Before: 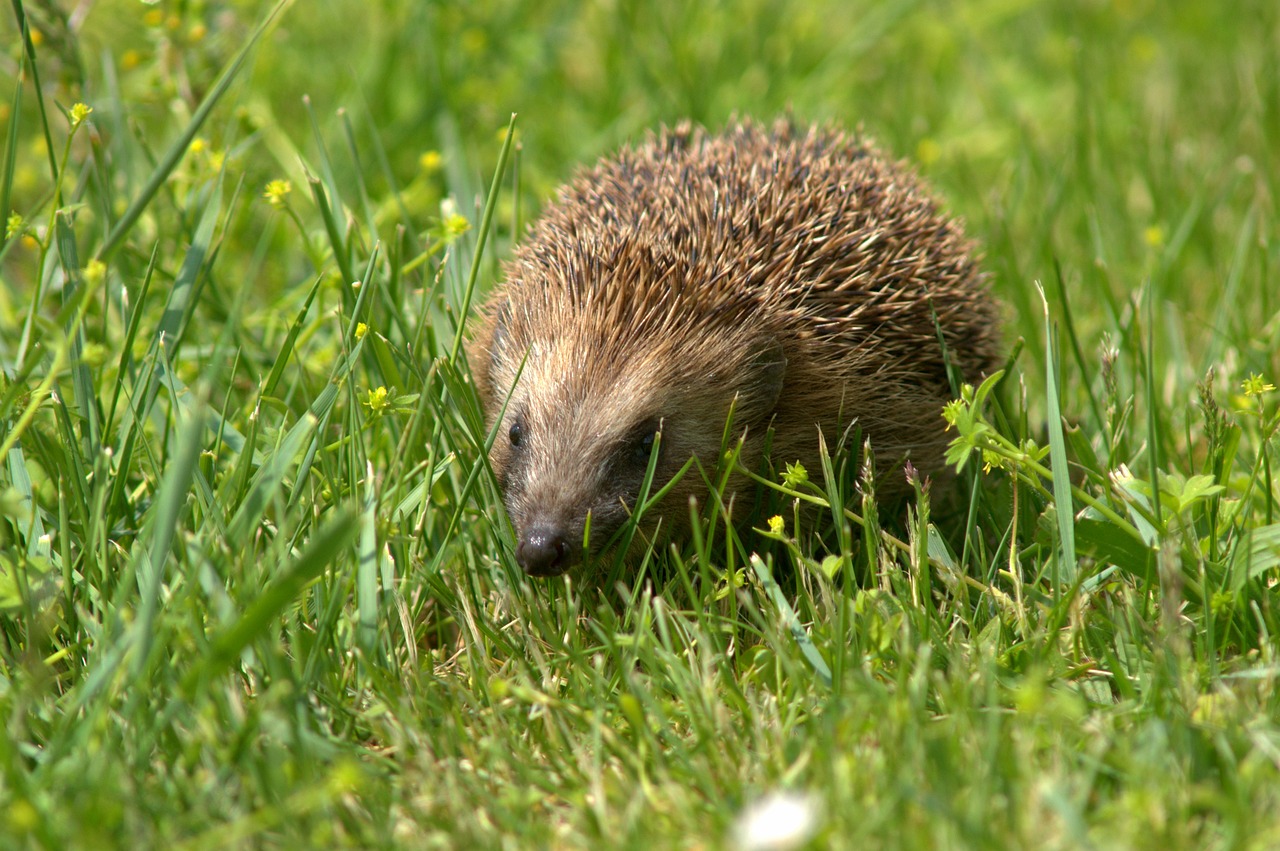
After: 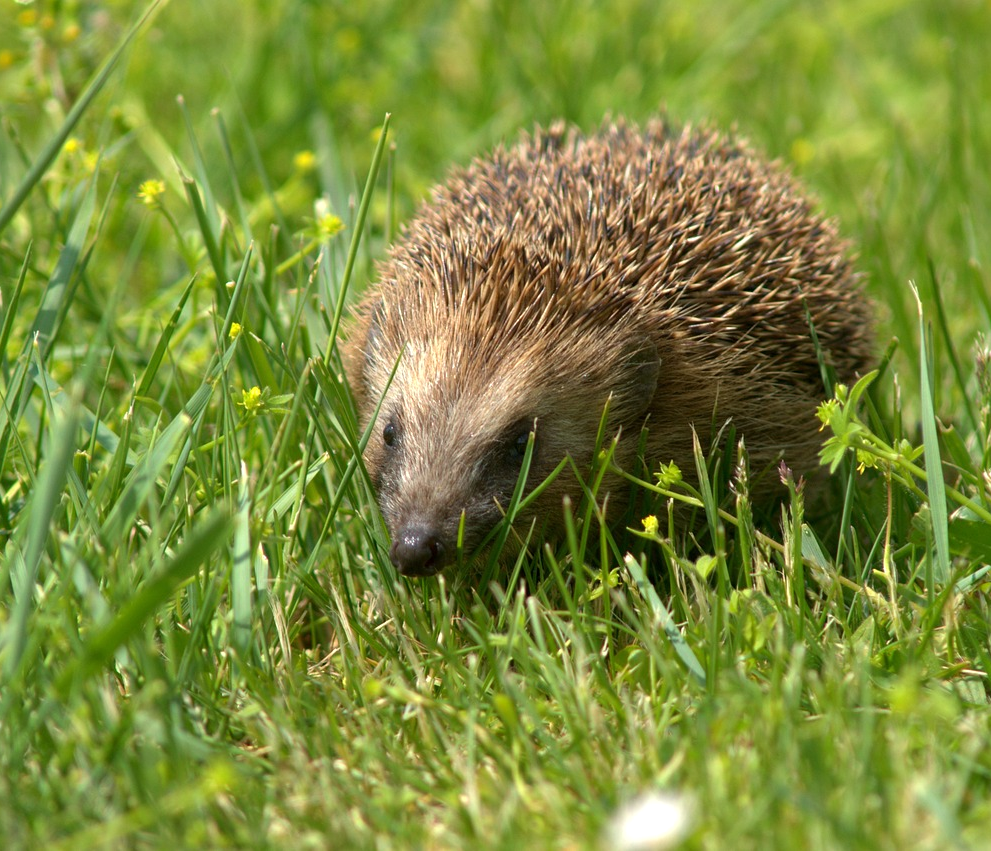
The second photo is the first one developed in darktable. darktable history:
exposure: exposure 0.081 EV, compensate highlight preservation false
crop: left 9.88%, right 12.664%
